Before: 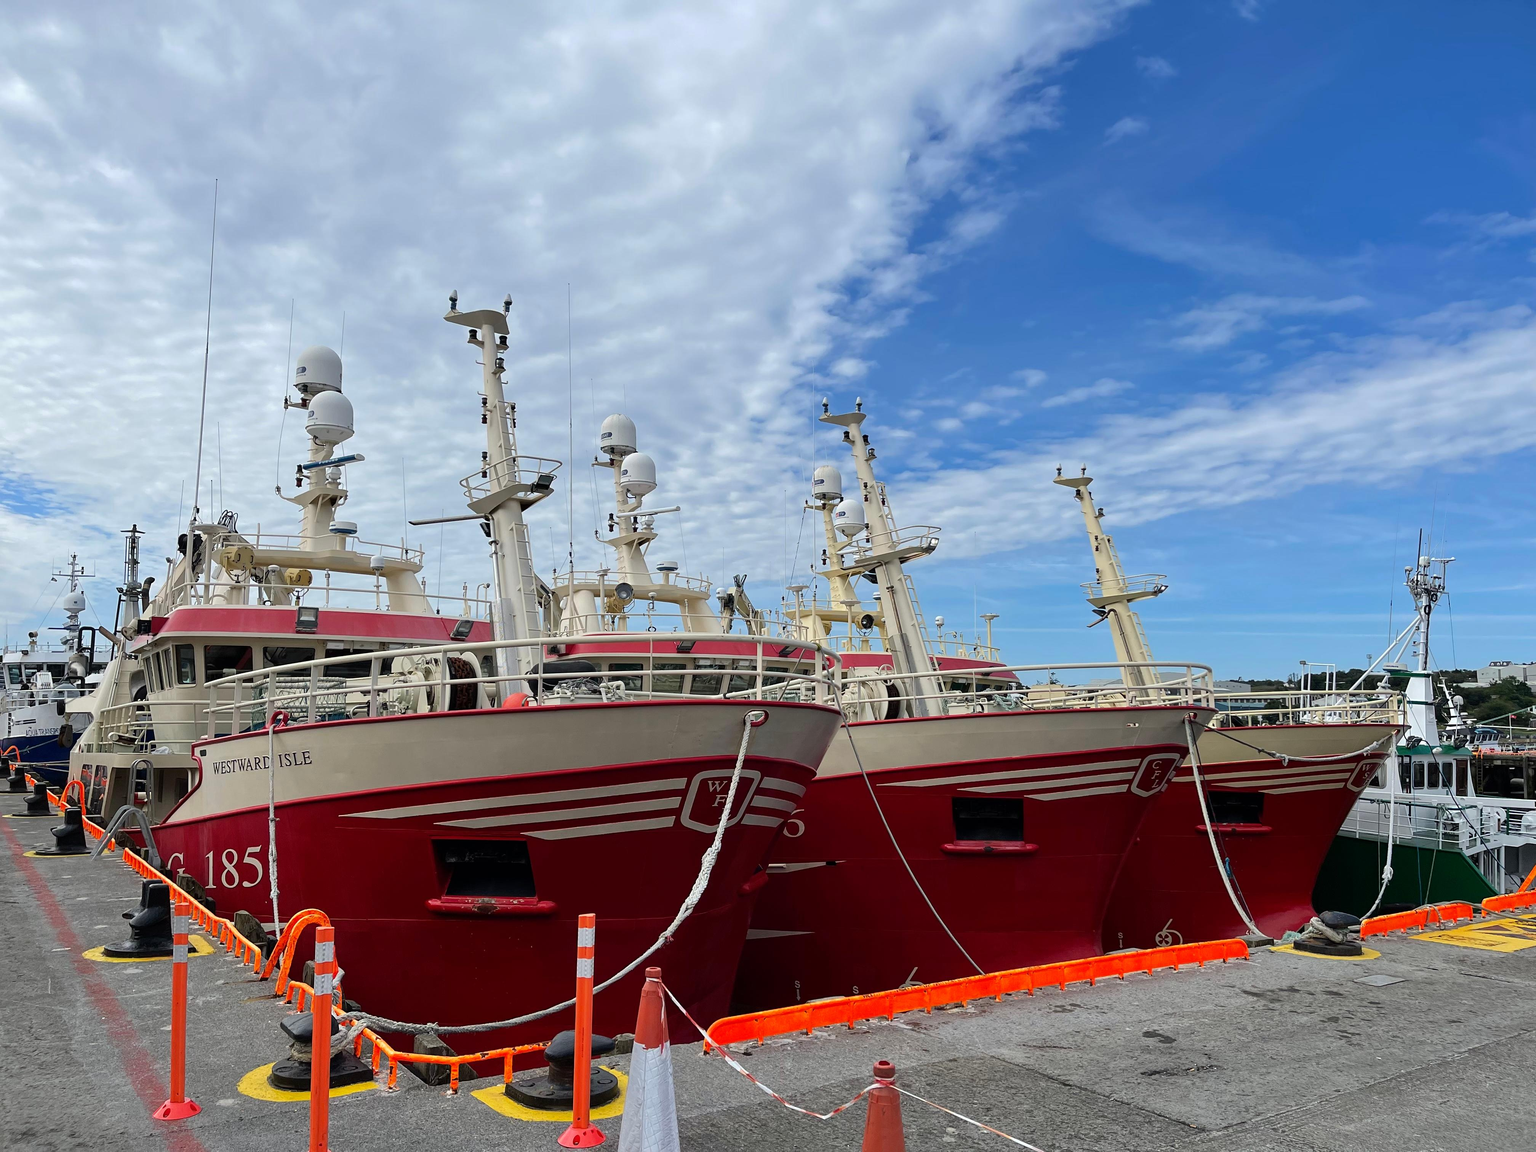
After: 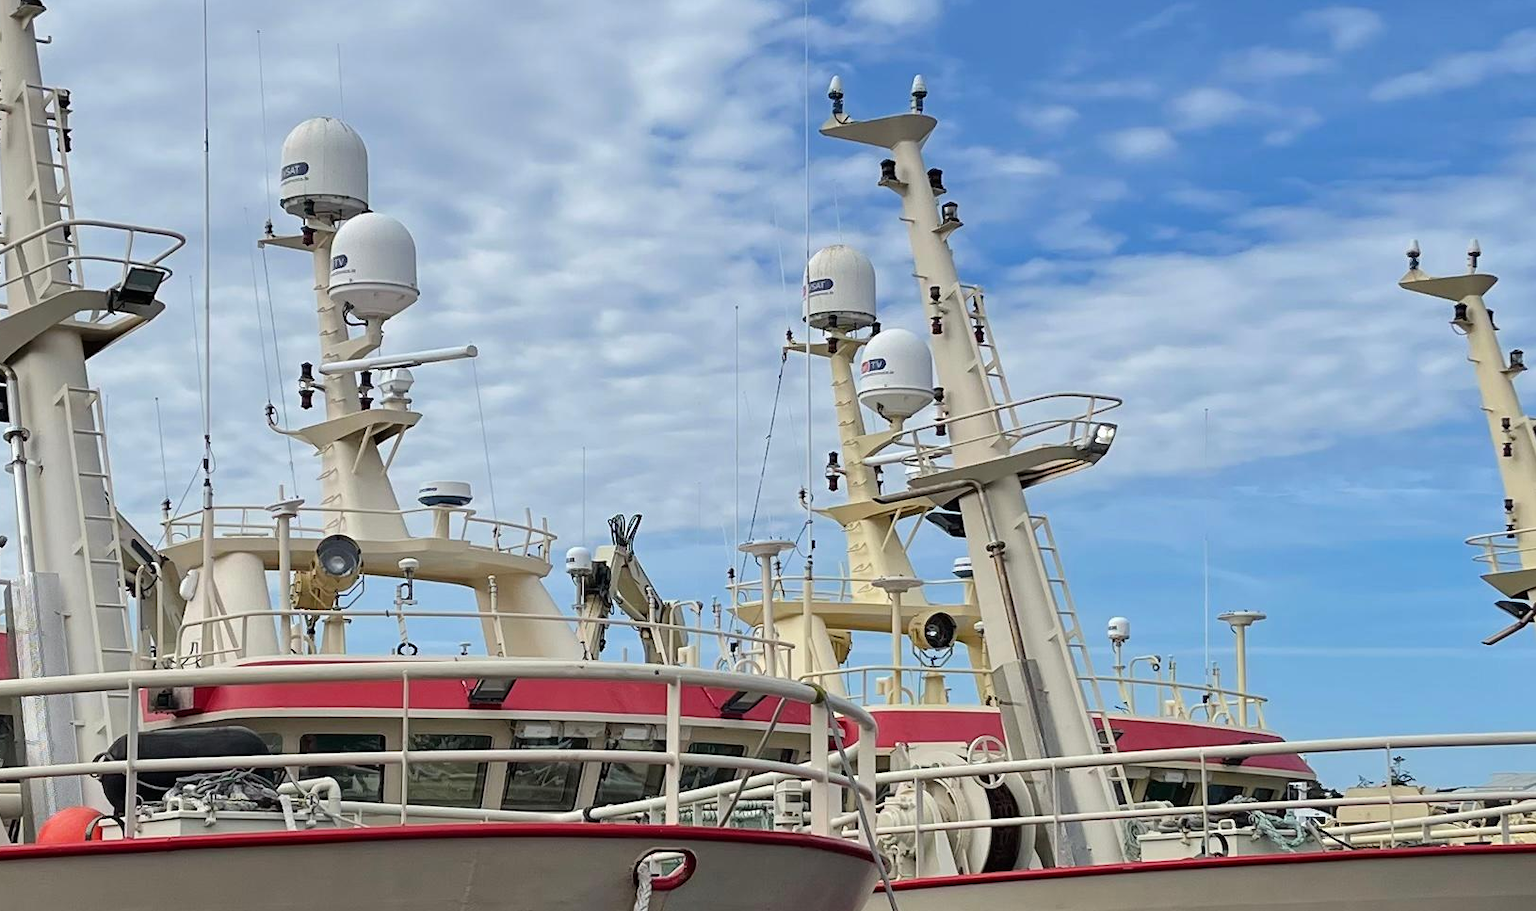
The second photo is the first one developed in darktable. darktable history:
crop: left 31.726%, top 31.829%, right 27.812%, bottom 36.141%
